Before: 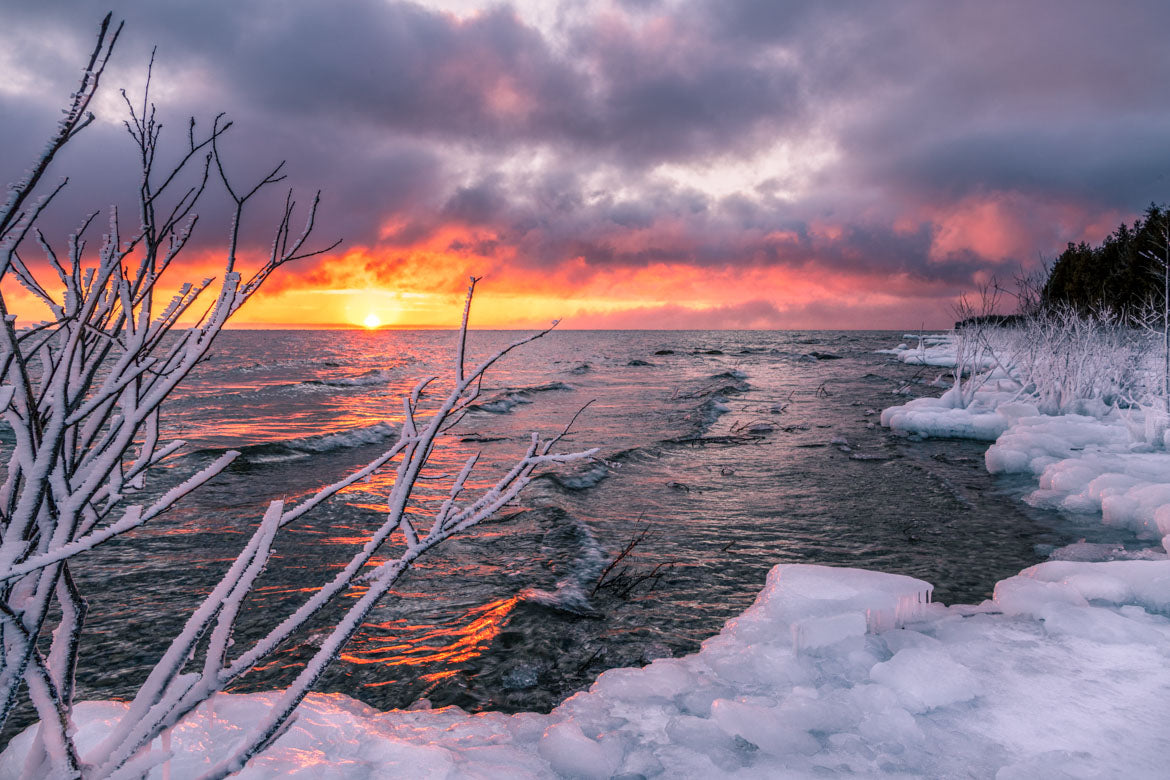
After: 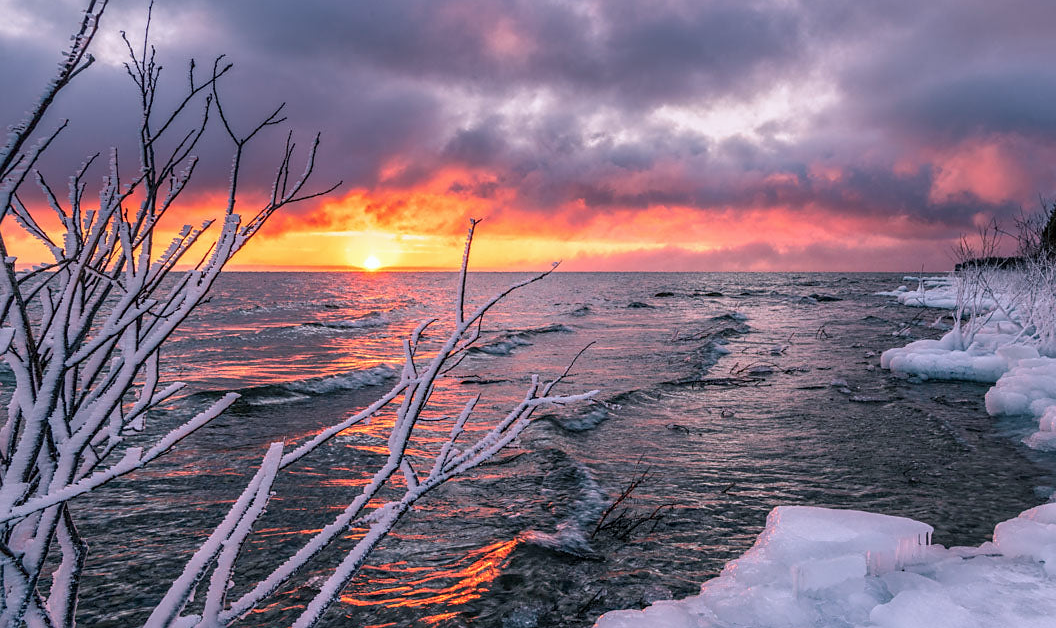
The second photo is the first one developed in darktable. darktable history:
color correction: highlights a* -0.137, highlights b* -5.91, shadows a* -0.137, shadows b* -0.137
sharpen: radius 1.458, amount 0.398, threshold 1.271
crop: top 7.49%, right 9.717%, bottom 11.943%
